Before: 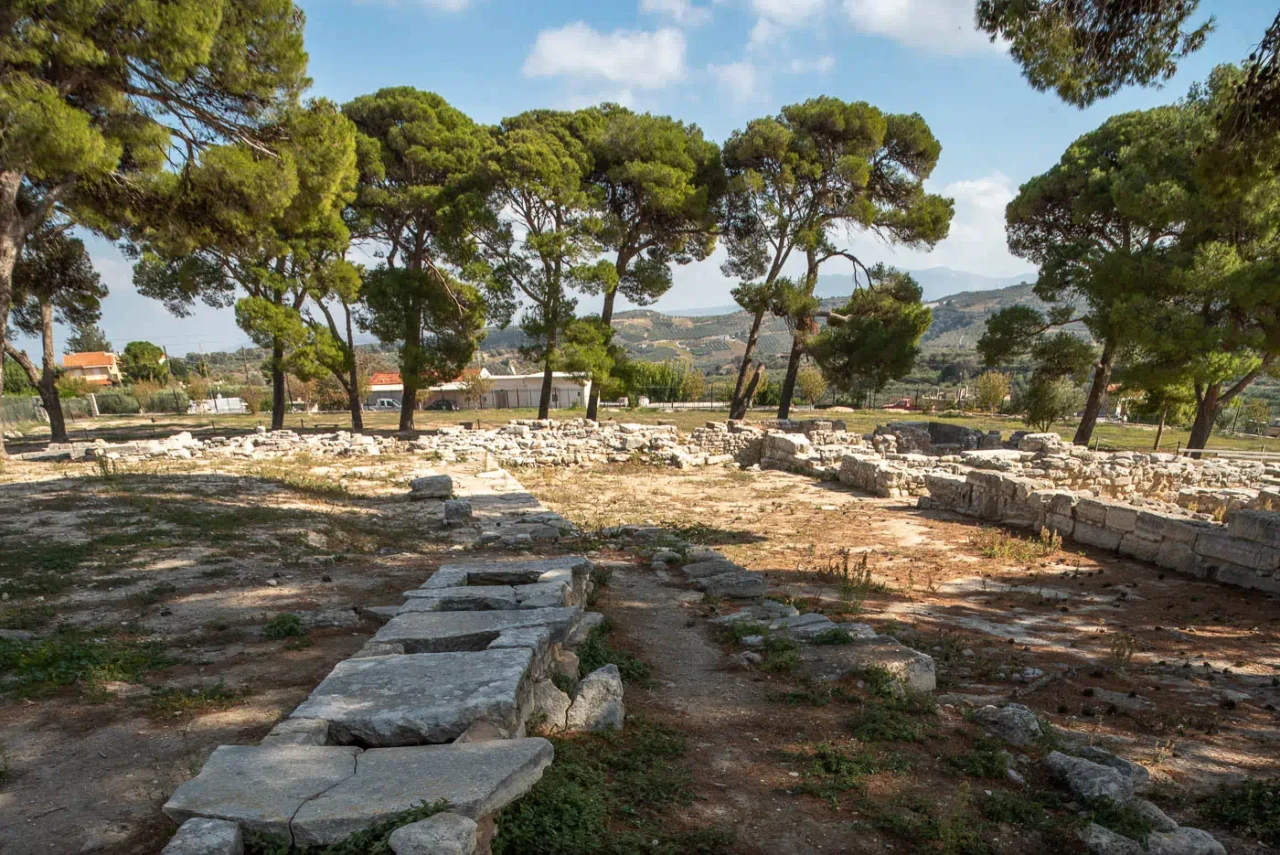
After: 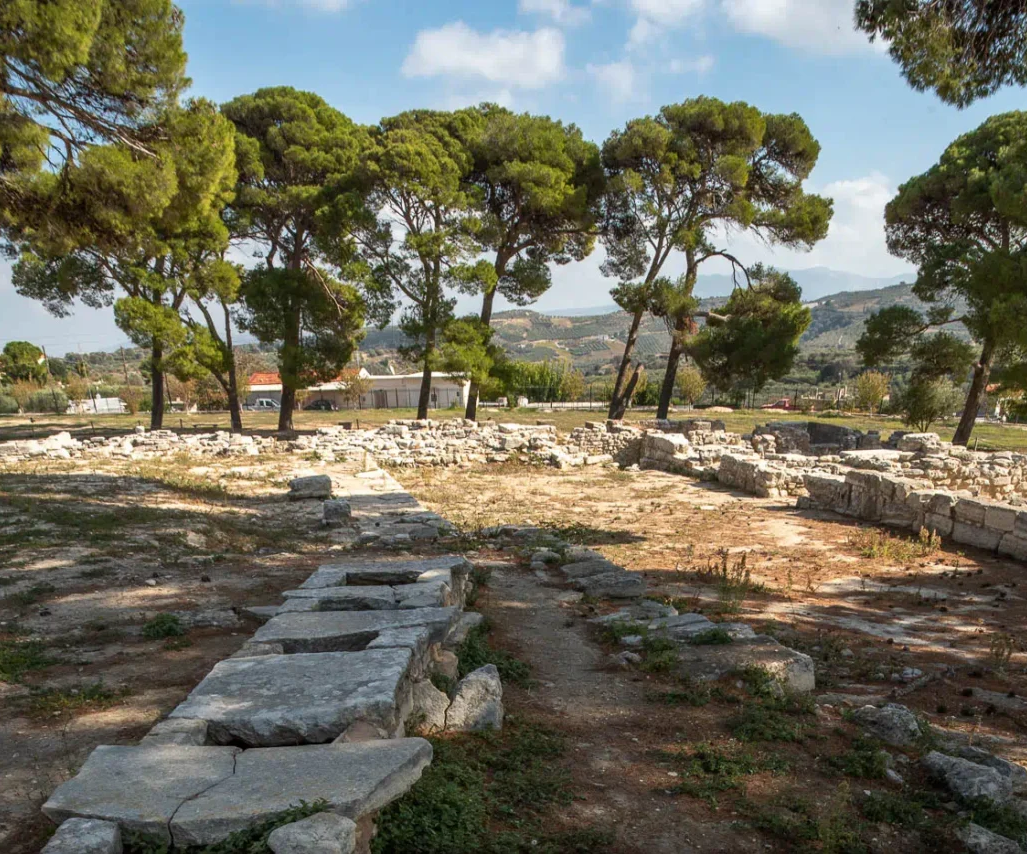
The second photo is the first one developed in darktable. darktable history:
crop and rotate: left 9.488%, right 10.235%
